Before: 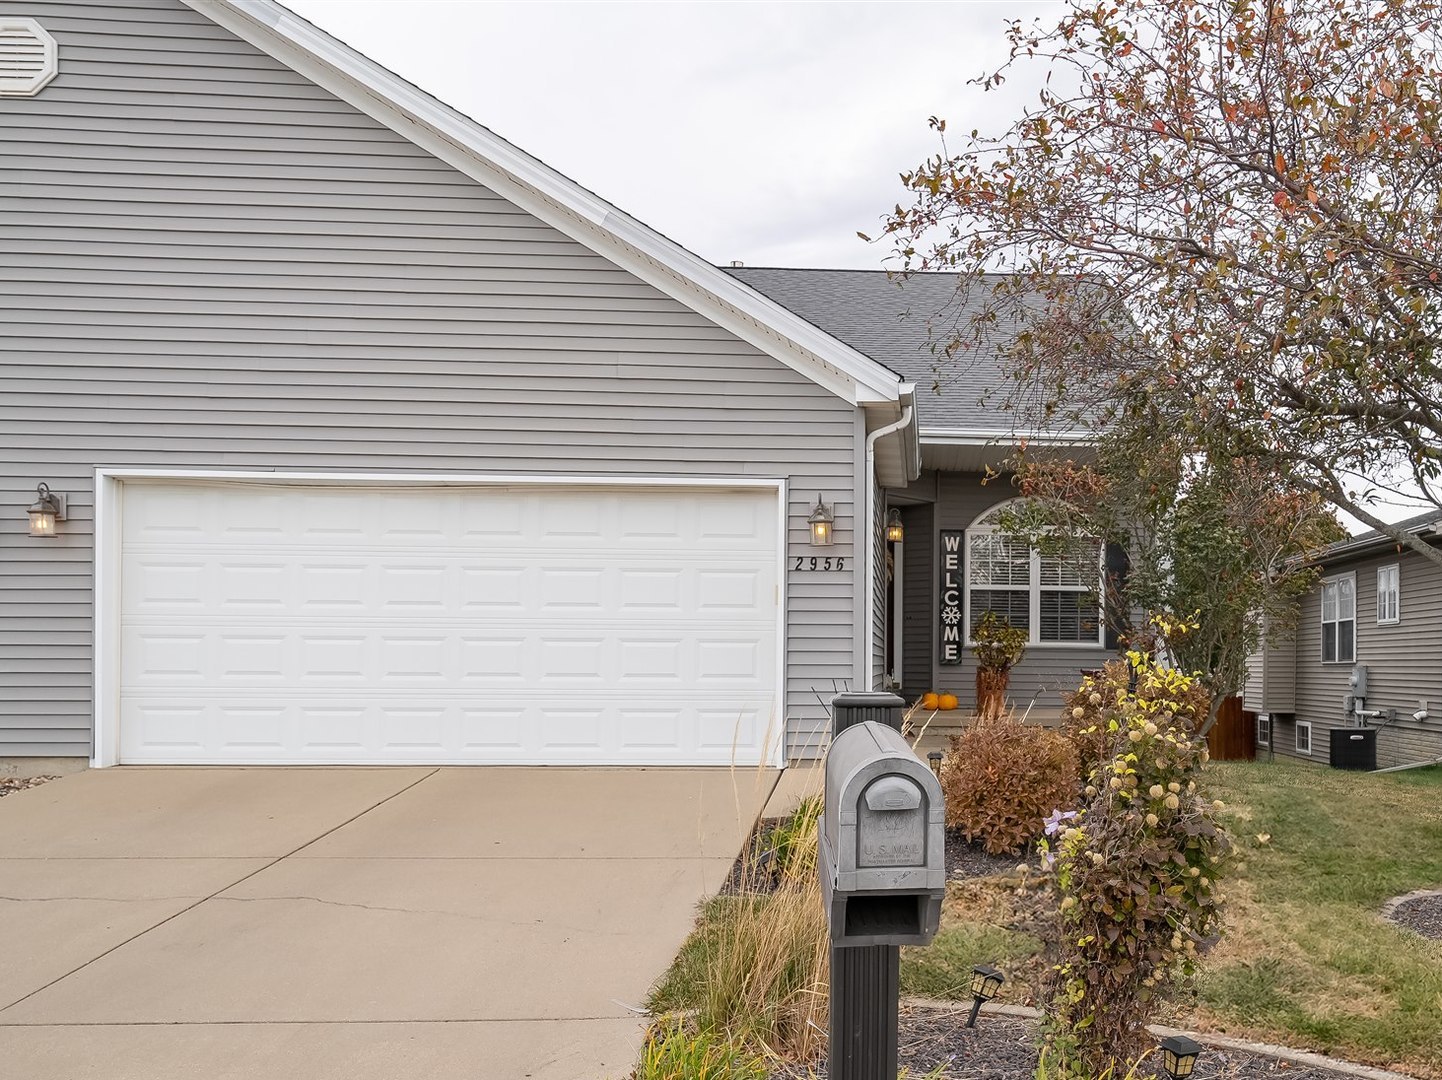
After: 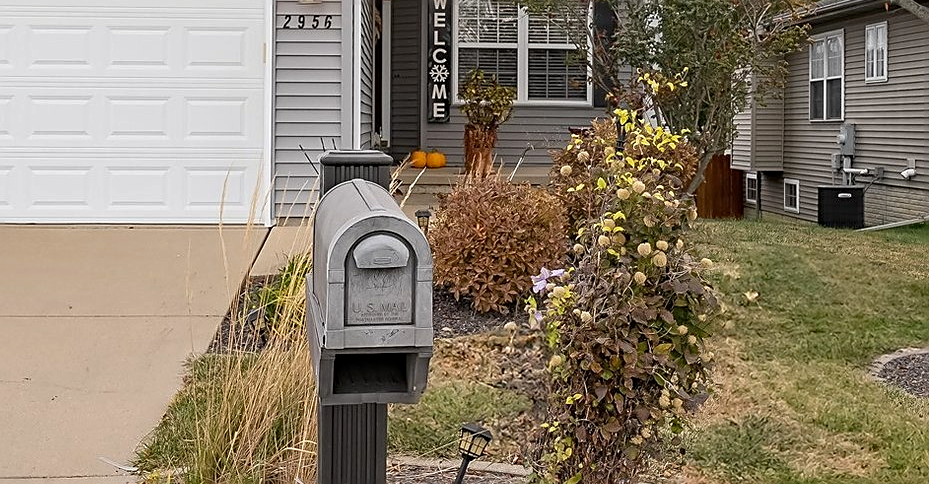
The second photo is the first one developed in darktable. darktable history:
sharpen: on, module defaults
crop and rotate: left 35.509%, top 50.238%, bottom 4.934%
haze removal: compatibility mode true, adaptive false
